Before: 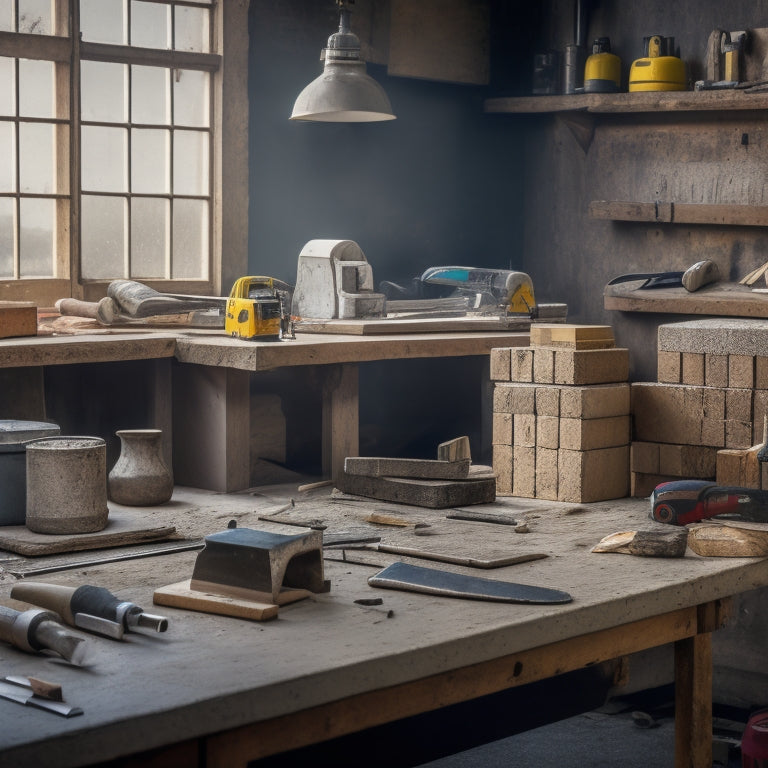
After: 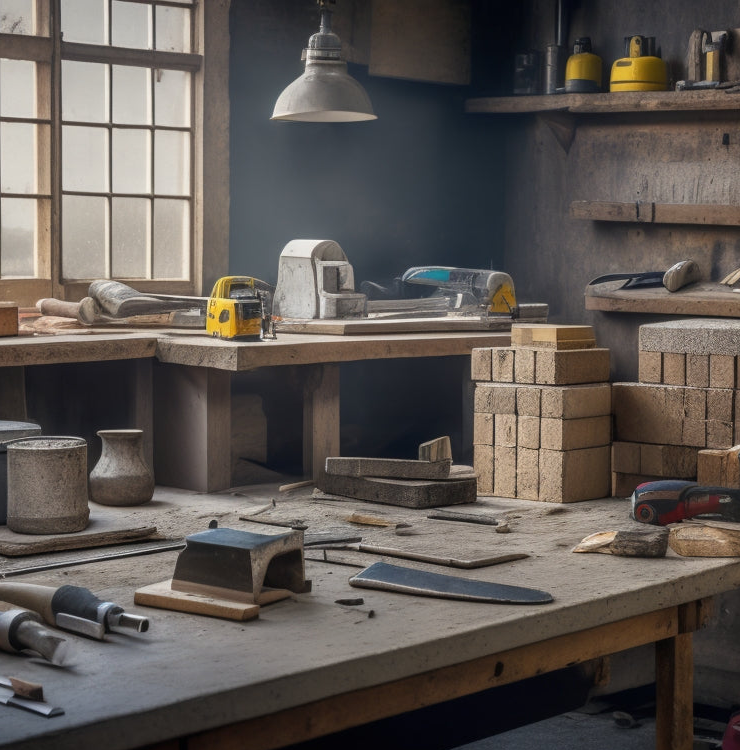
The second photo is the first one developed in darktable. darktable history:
tone equalizer: on, module defaults
crop and rotate: left 2.536%, right 1.107%, bottom 2.246%
